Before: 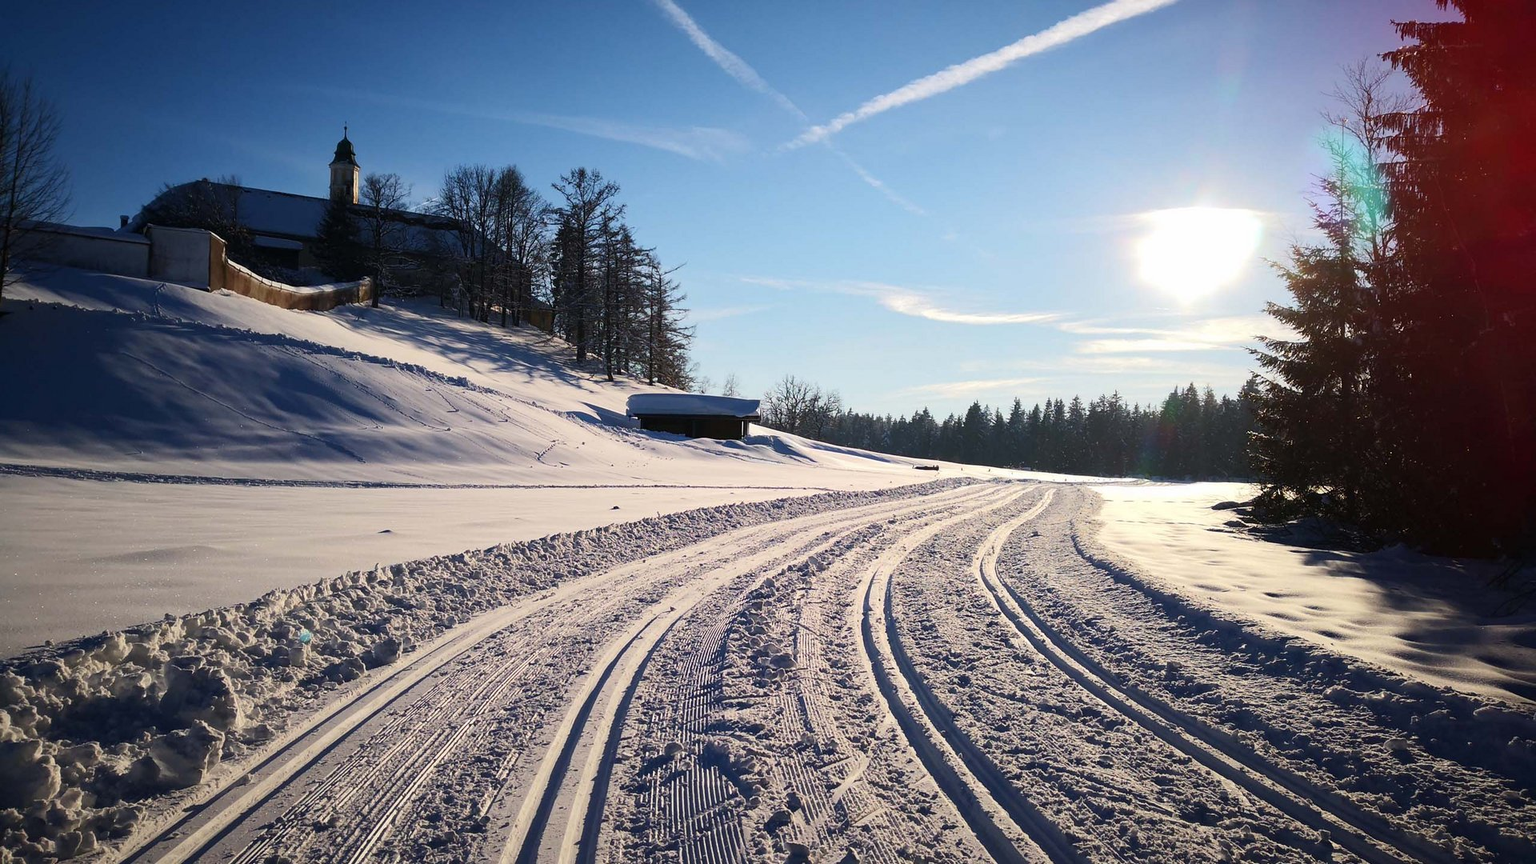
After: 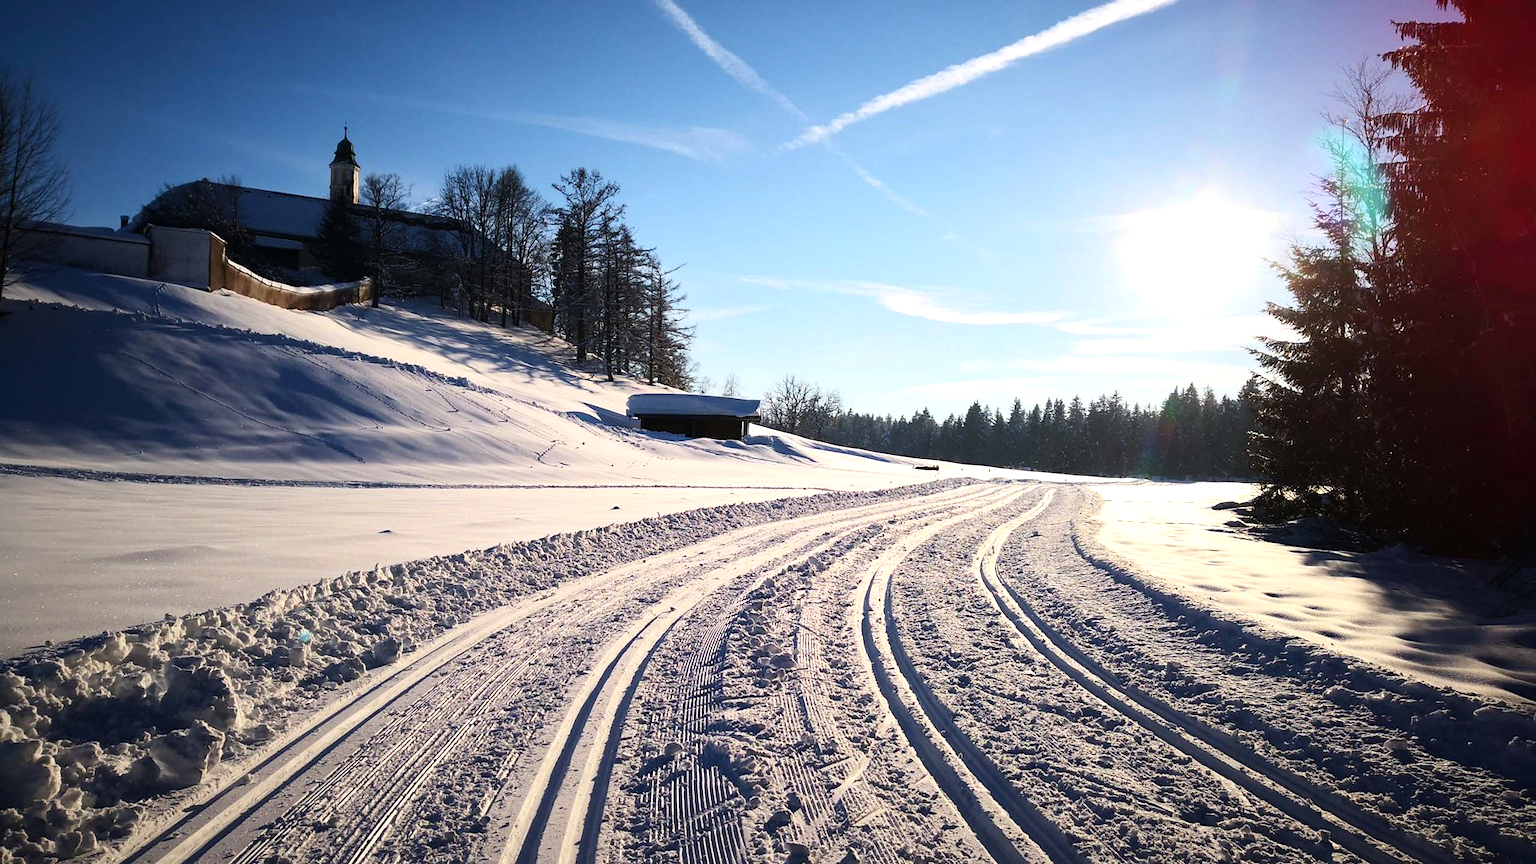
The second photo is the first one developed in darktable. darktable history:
tone equalizer: -8 EV -0.446 EV, -7 EV -0.366 EV, -6 EV -0.319 EV, -5 EV -0.183 EV, -3 EV 0.191 EV, -2 EV 0.355 EV, -1 EV 0.392 EV, +0 EV 0.4 EV
